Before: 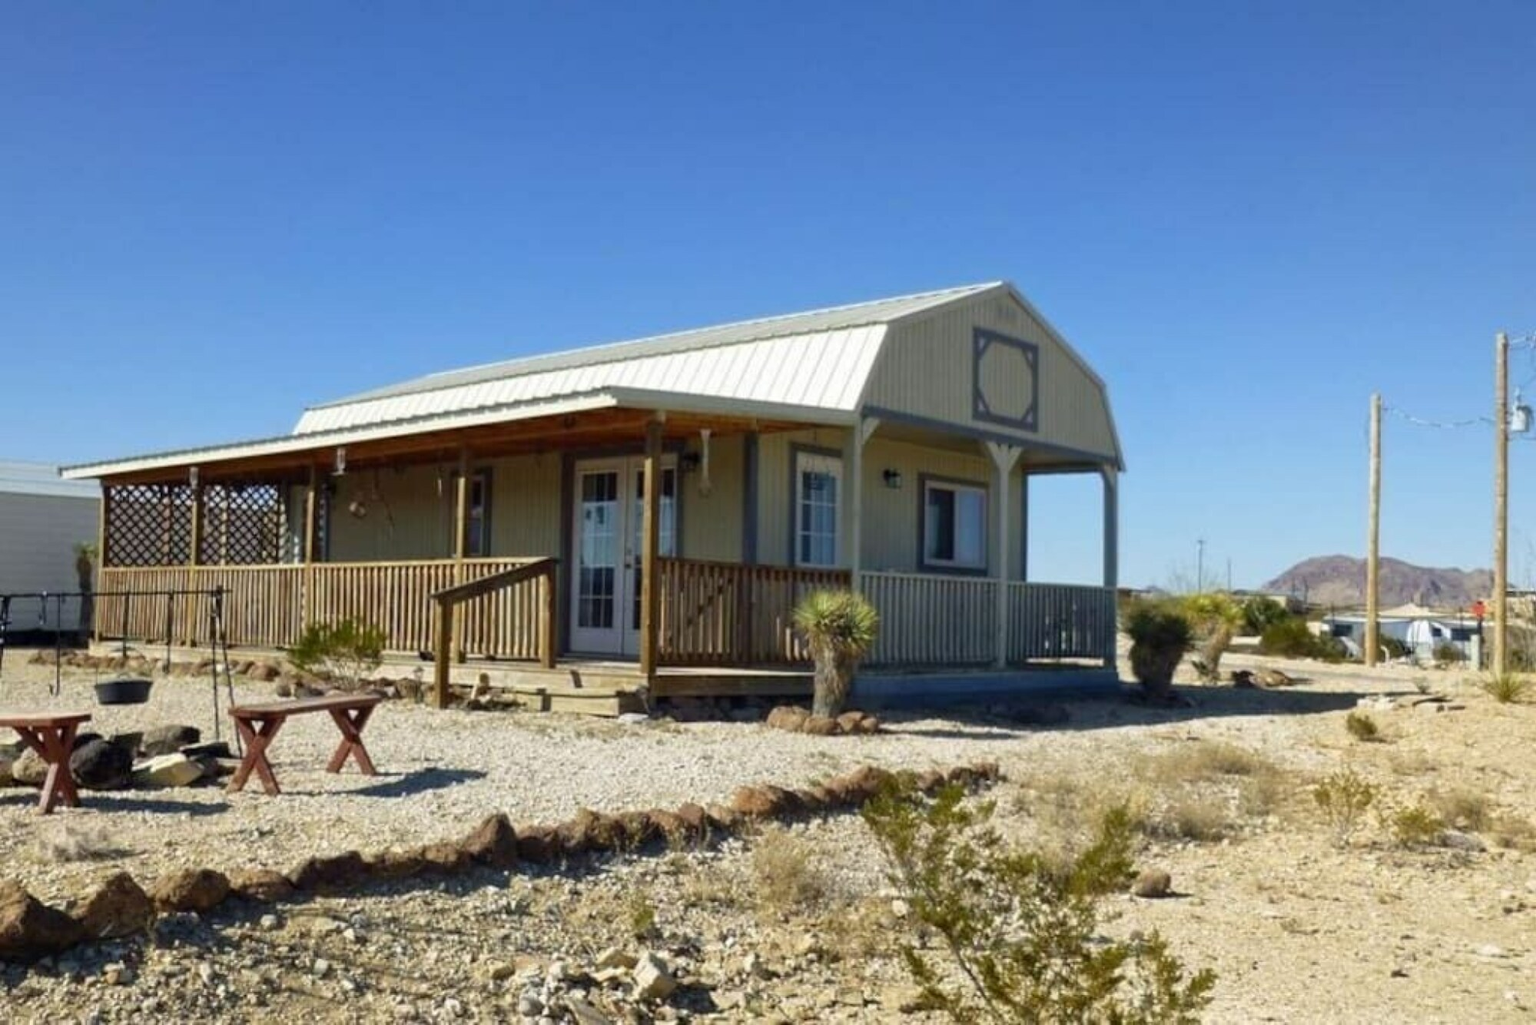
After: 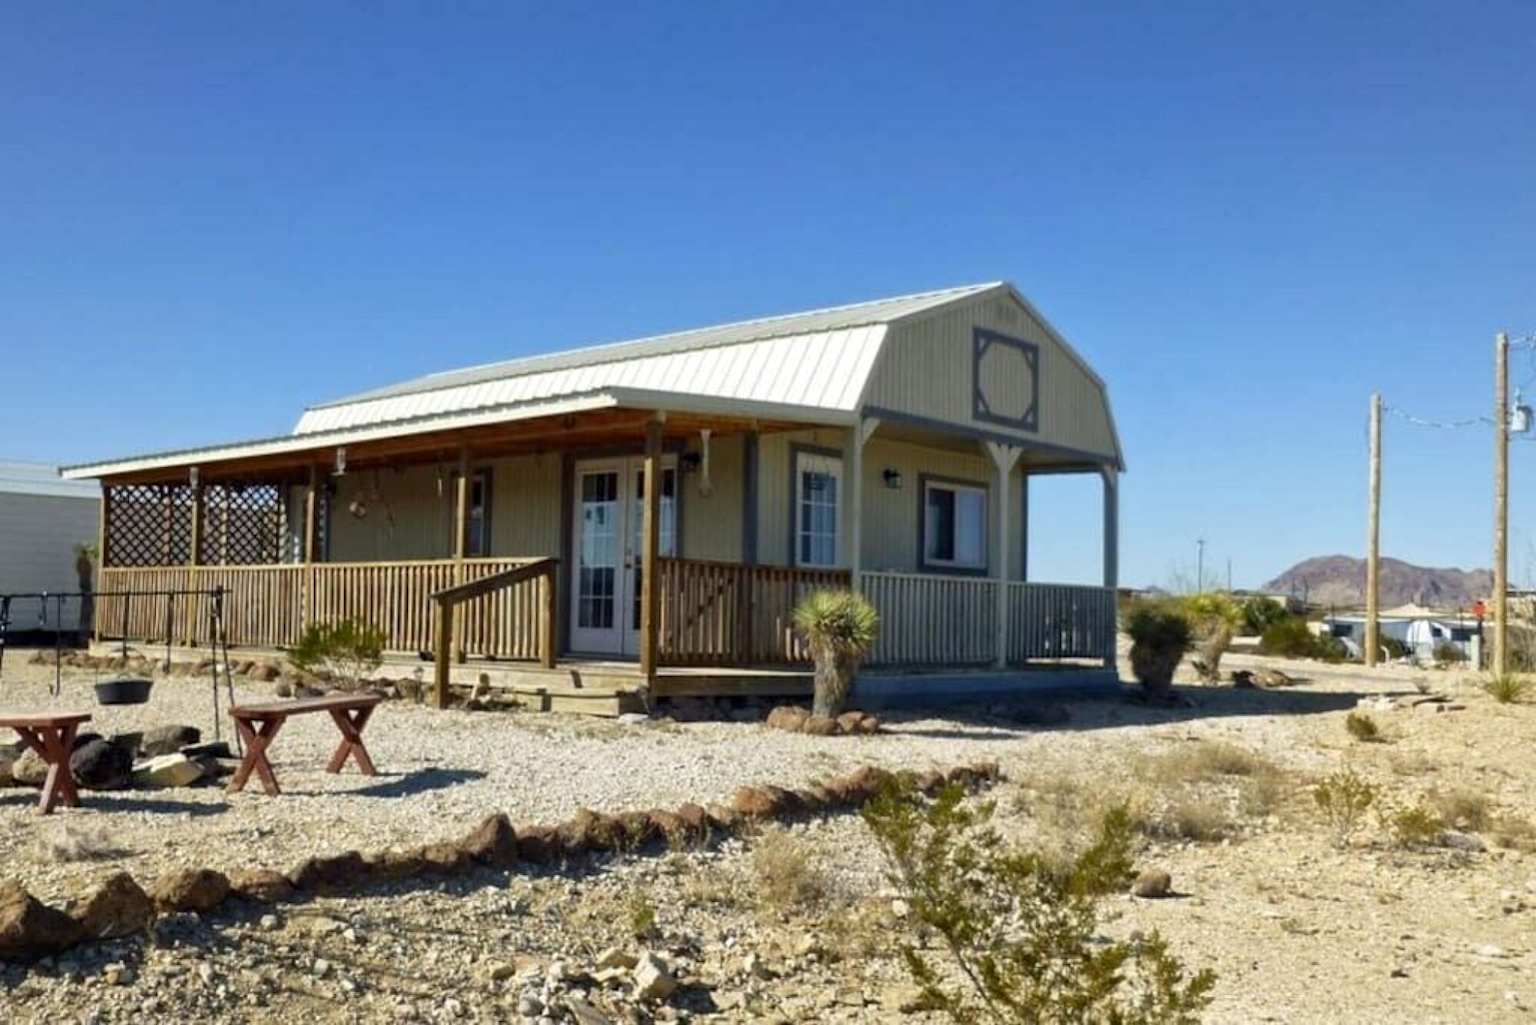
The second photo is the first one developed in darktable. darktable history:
local contrast: mode bilateral grid, contrast 20, coarseness 49, detail 120%, midtone range 0.2
exposure: compensate exposure bias true, compensate highlight preservation false
